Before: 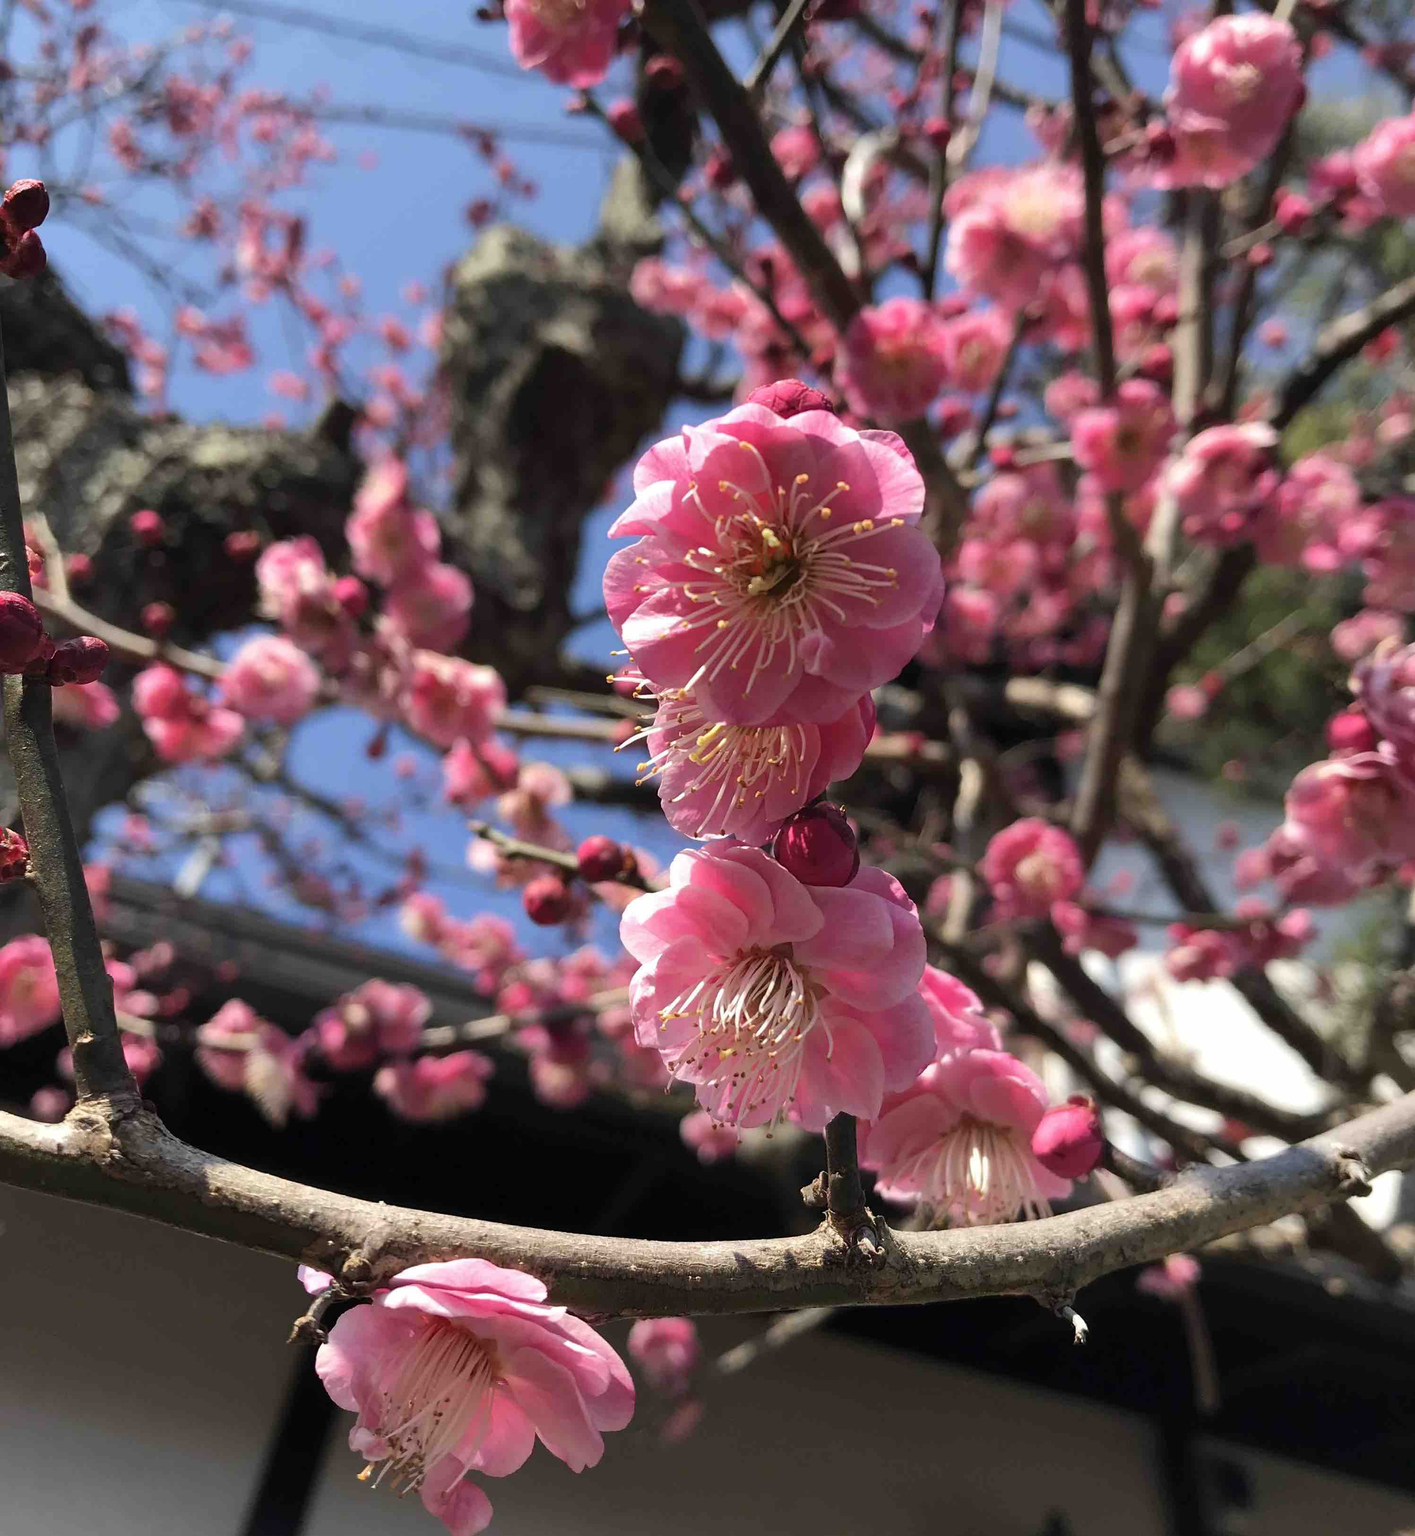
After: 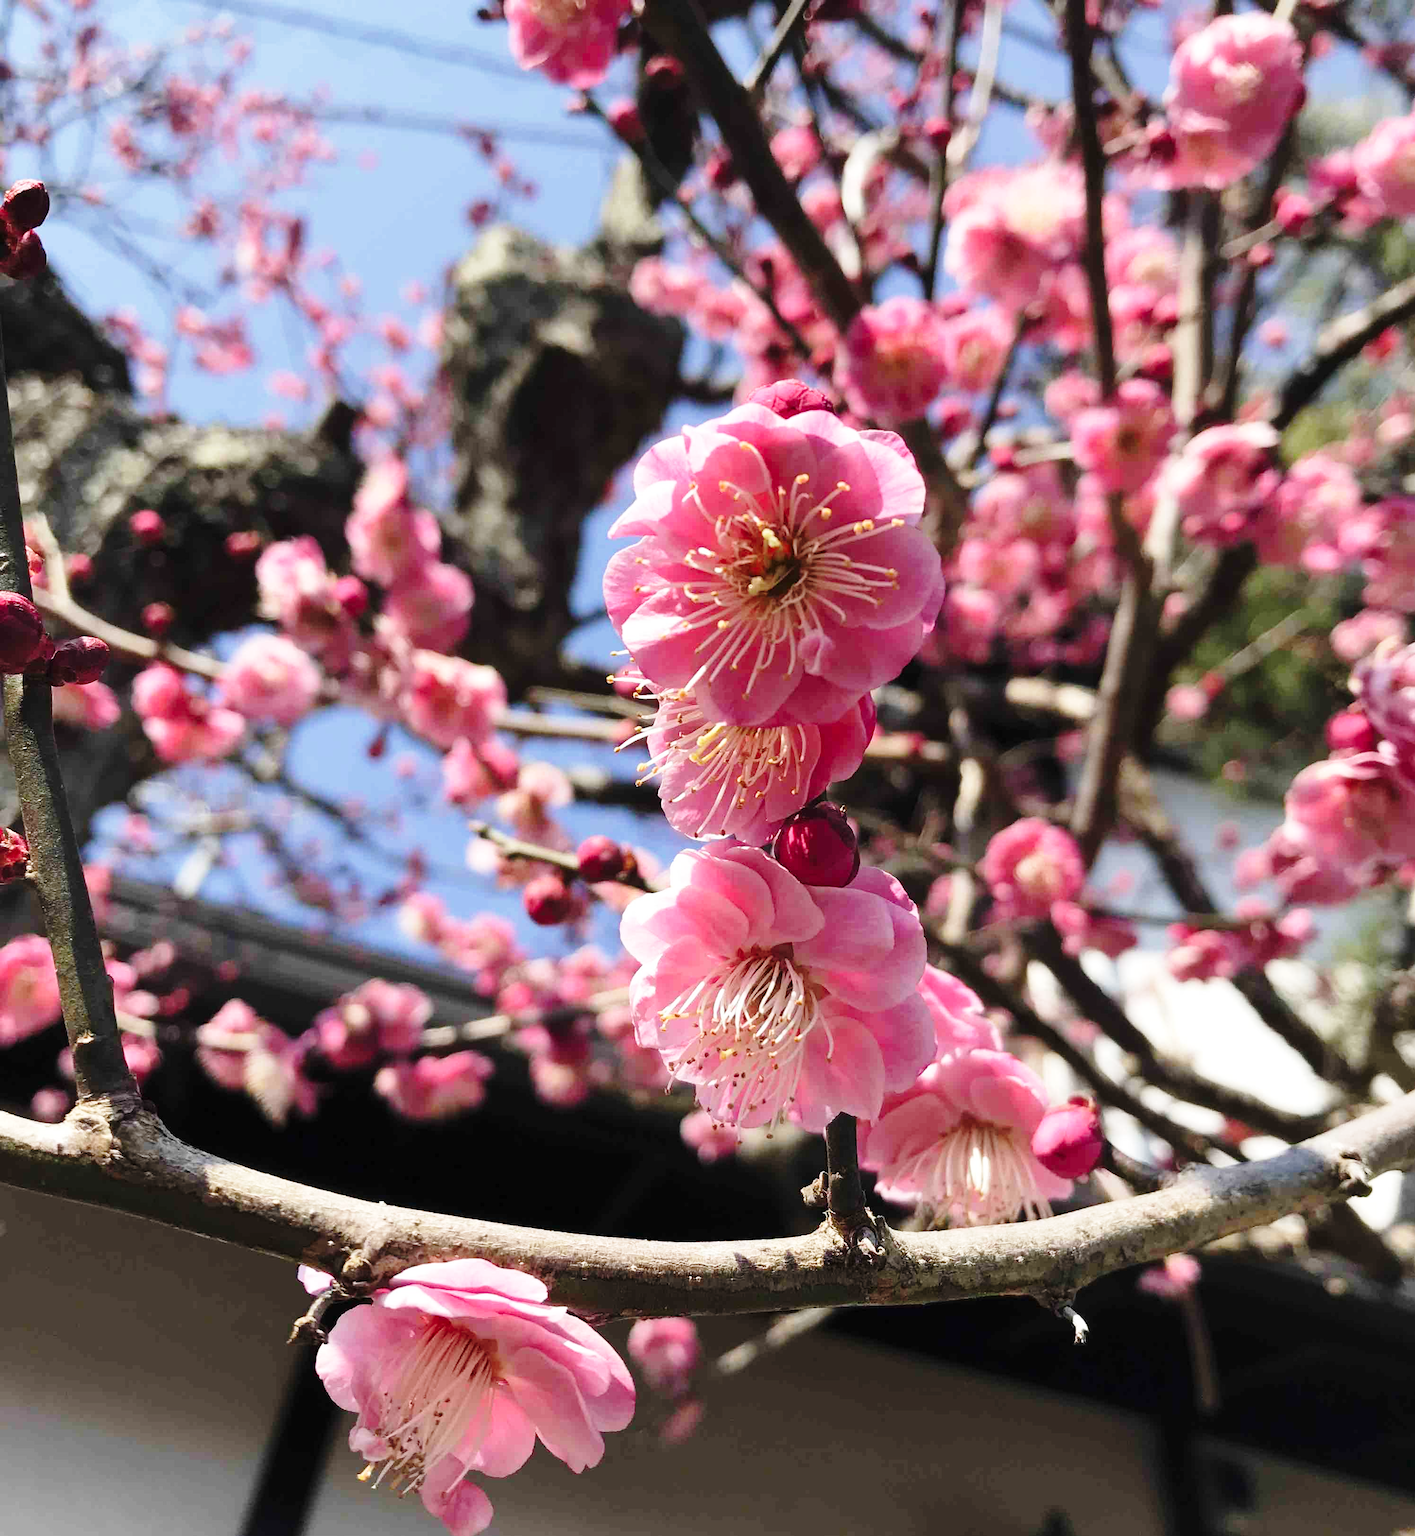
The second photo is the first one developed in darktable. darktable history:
white balance: emerald 1
base curve: curves: ch0 [(0, 0) (0.028, 0.03) (0.121, 0.232) (0.46, 0.748) (0.859, 0.968) (1, 1)], preserve colors none
